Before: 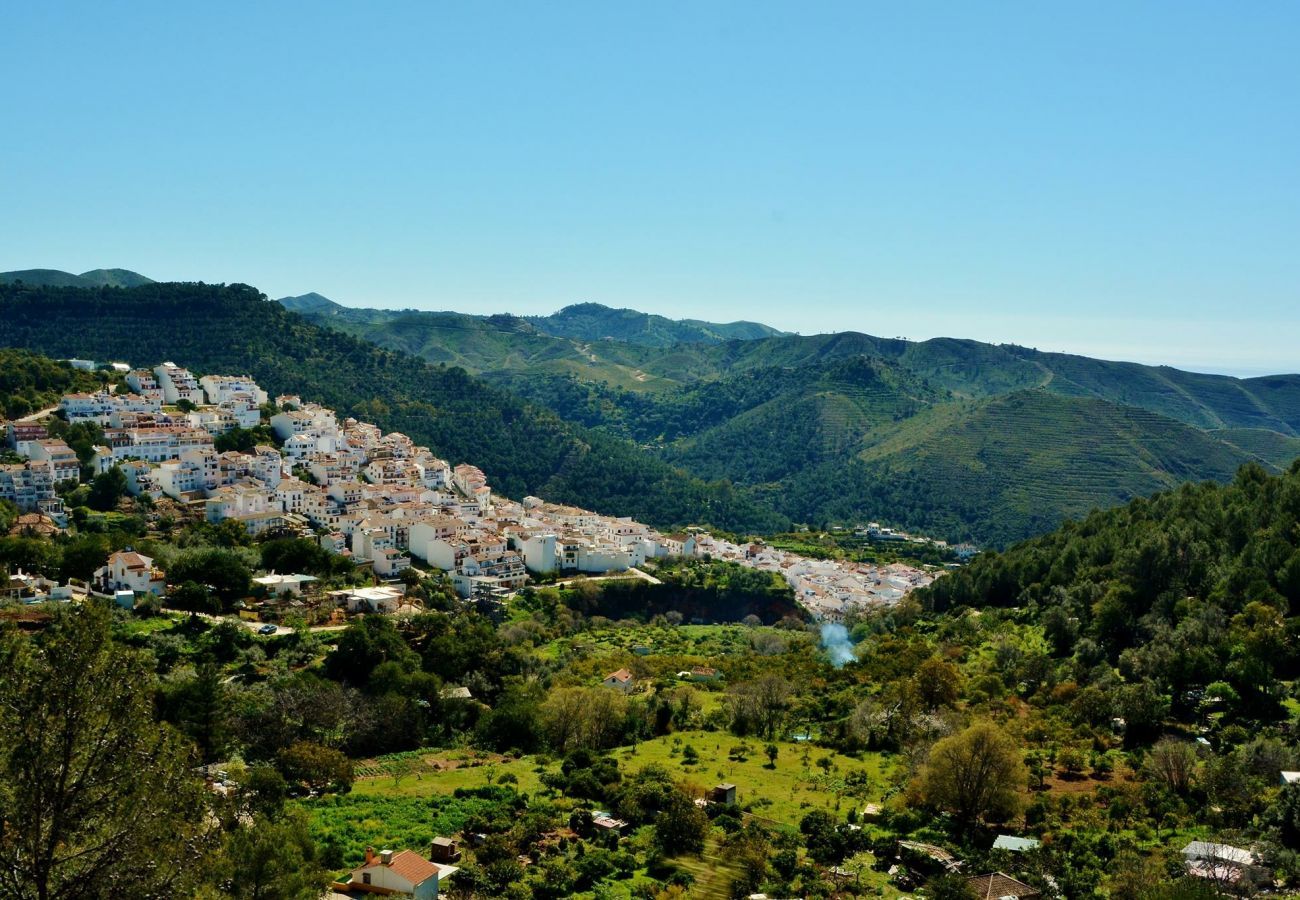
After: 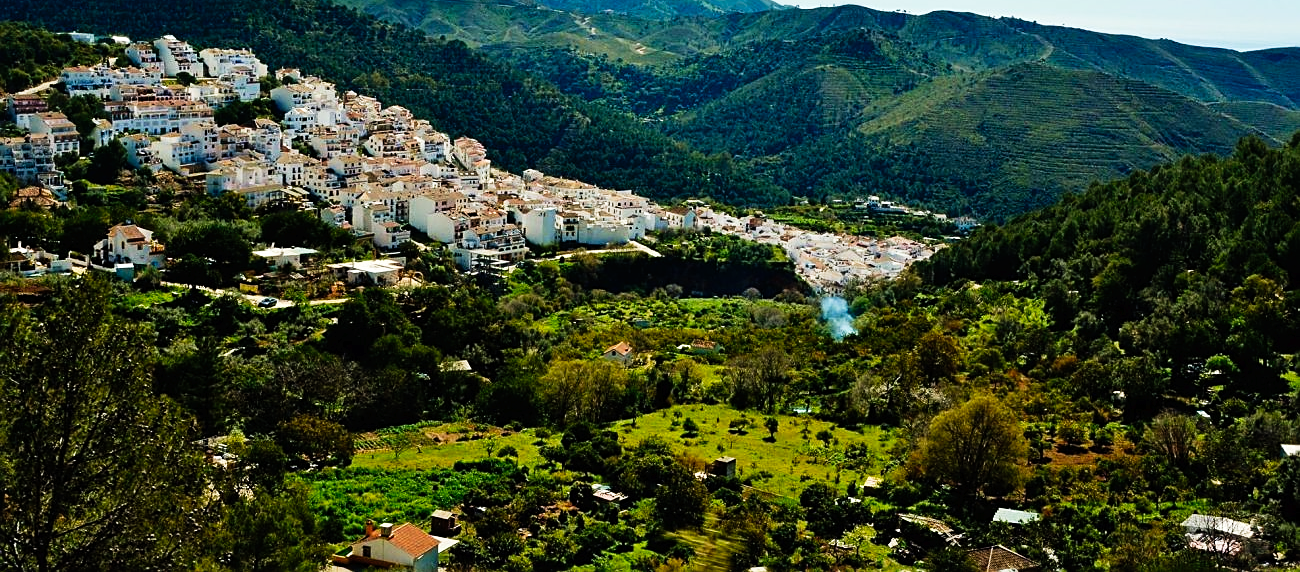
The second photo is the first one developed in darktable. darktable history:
crop and rotate: top 36.435%
sharpen: on, module defaults
white balance: emerald 1
tone curve: curves: ch0 [(0, 0) (0.003, 0.008) (0.011, 0.008) (0.025, 0.011) (0.044, 0.017) (0.069, 0.026) (0.1, 0.039) (0.136, 0.054) (0.177, 0.093) (0.224, 0.15) (0.277, 0.21) (0.335, 0.285) (0.399, 0.366) (0.468, 0.462) (0.543, 0.564) (0.623, 0.679) (0.709, 0.79) (0.801, 0.883) (0.898, 0.95) (1, 1)], preserve colors none
